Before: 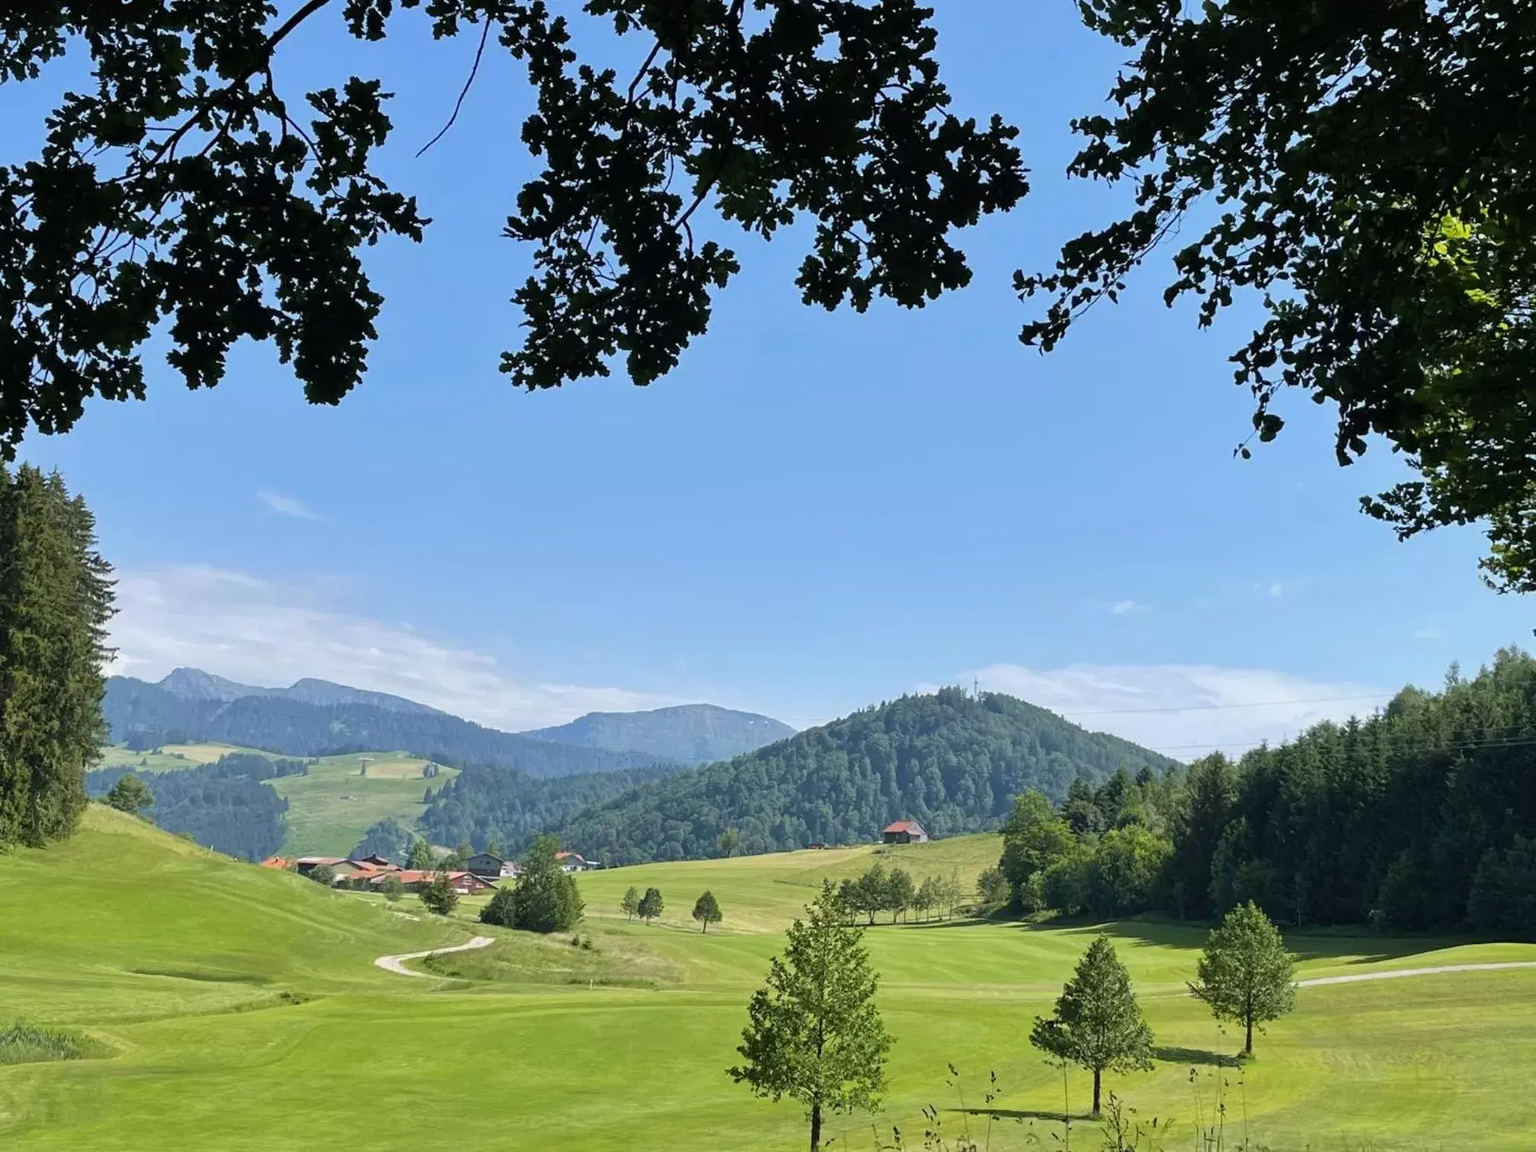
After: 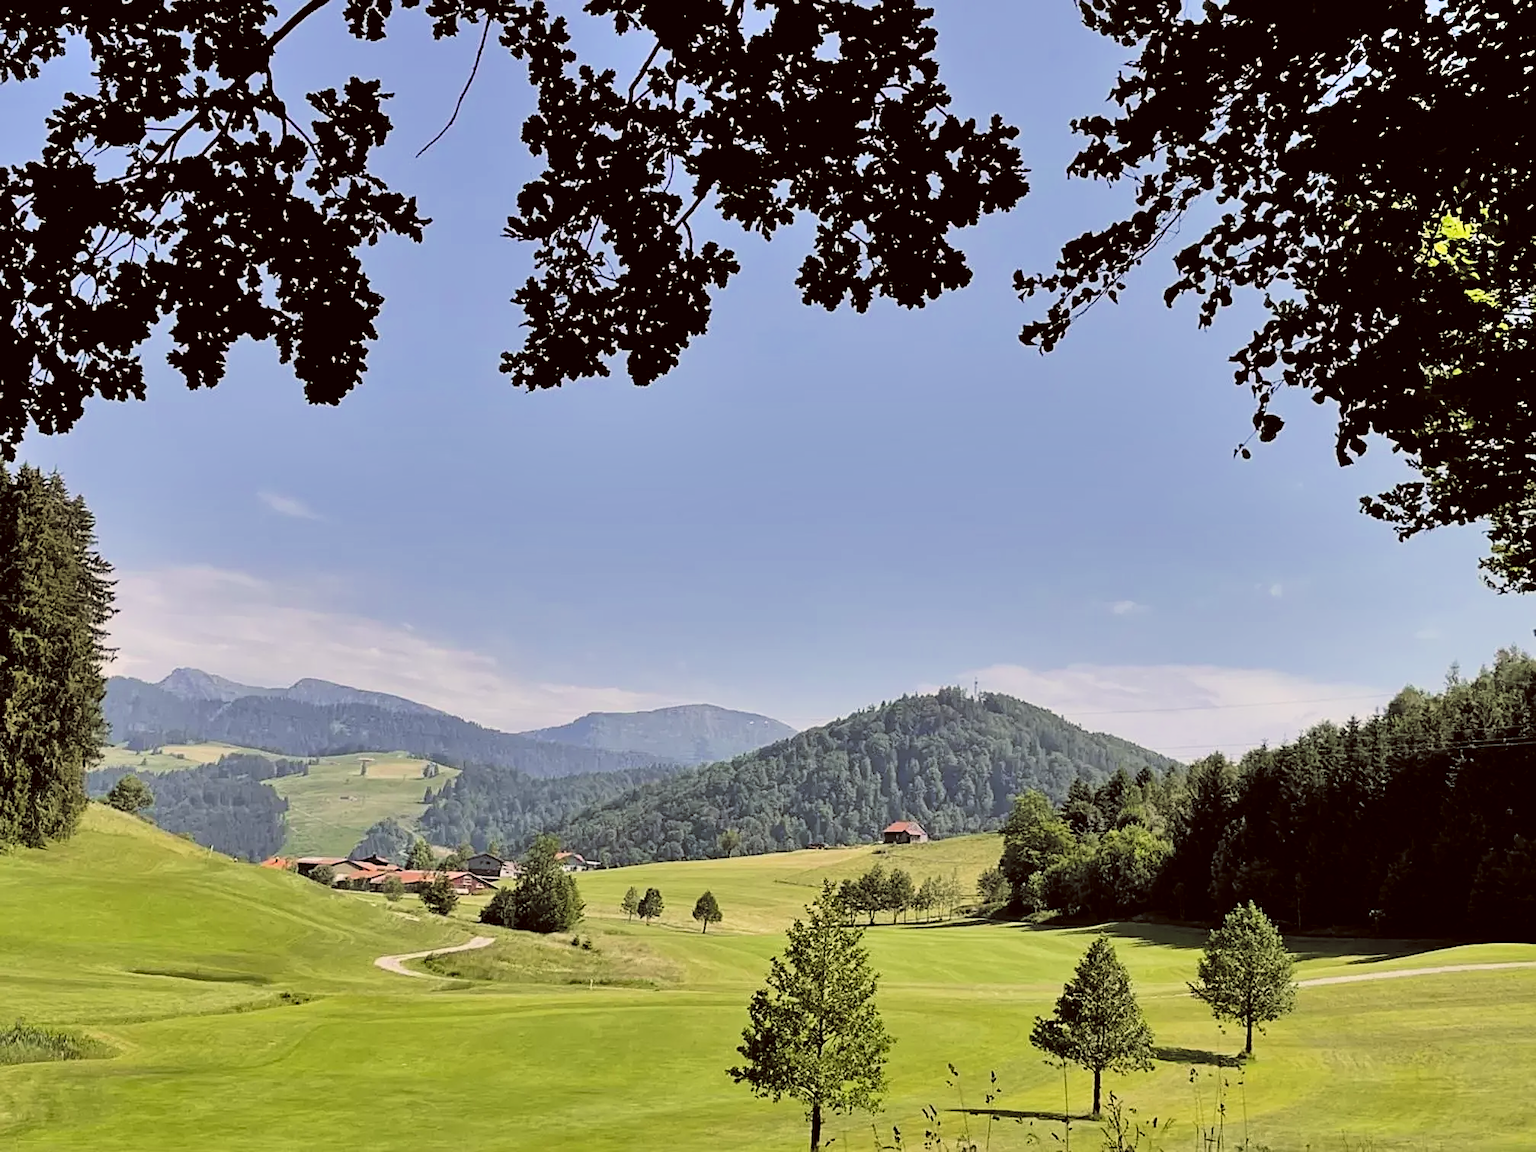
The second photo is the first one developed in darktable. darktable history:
sharpen: on, module defaults
filmic rgb: black relative exposure -5 EV, white relative exposure 3.98 EV, threshold 3.05 EV, hardness 2.89, contrast 1.301, highlights saturation mix -31.12%, color science v6 (2022), enable highlight reconstruction true
exposure: exposure 0.202 EV, compensate highlight preservation false
shadows and highlights: soften with gaussian
color correction: highlights a* 6.19, highlights b* 8.37, shadows a* 5.73, shadows b* 7.31, saturation 0.907
